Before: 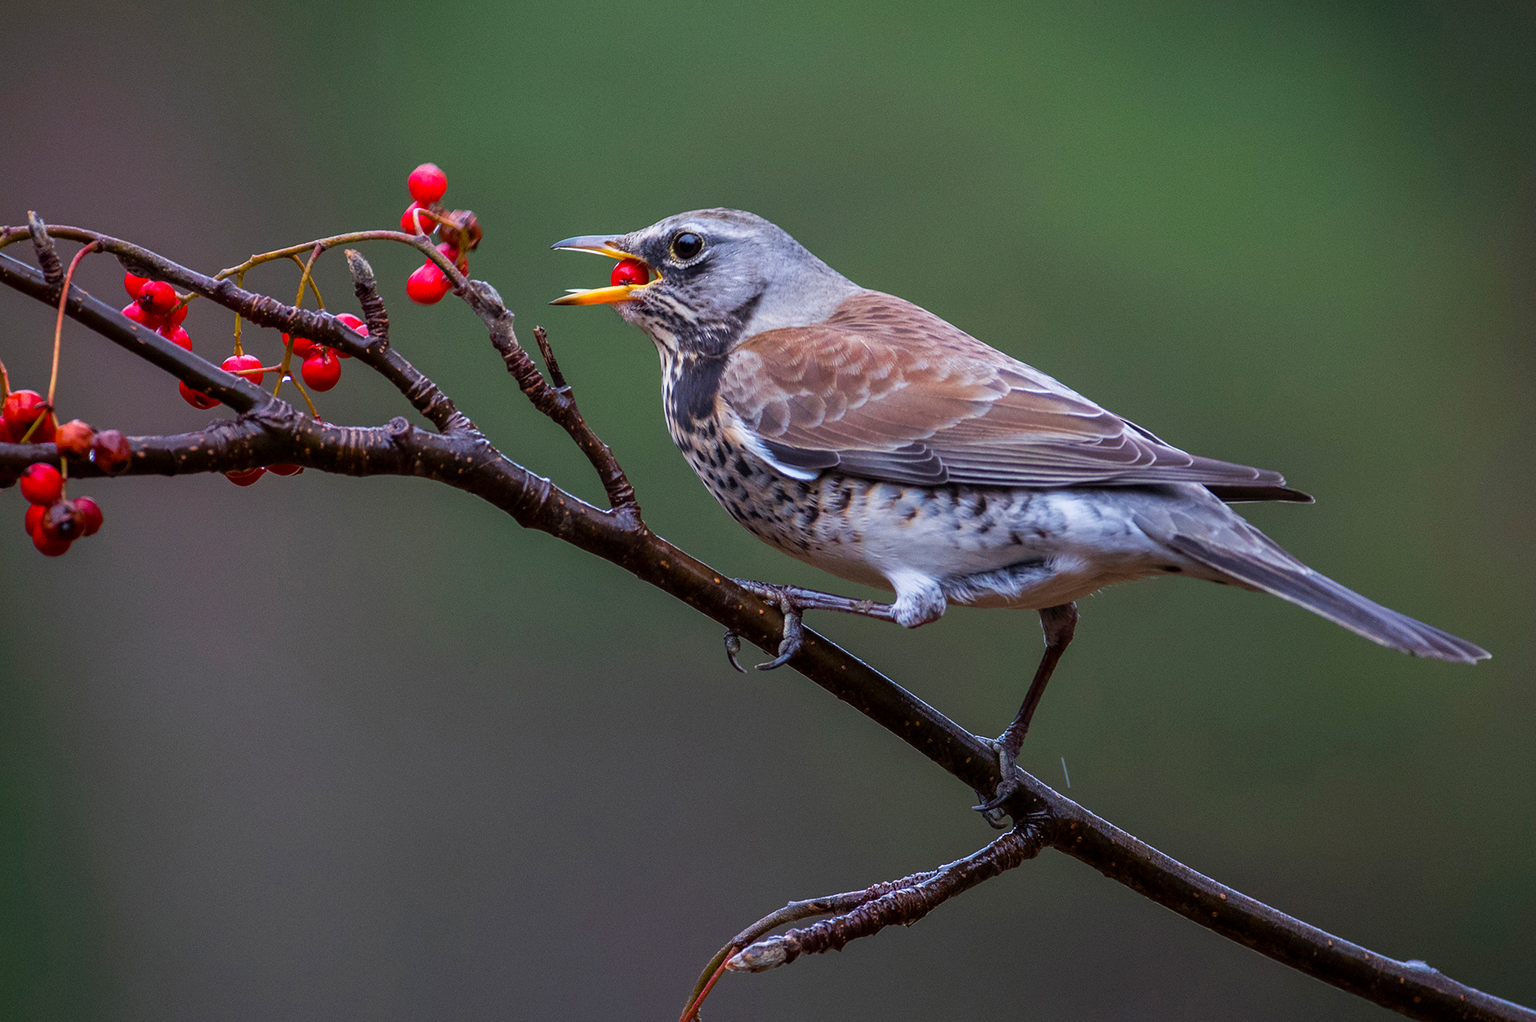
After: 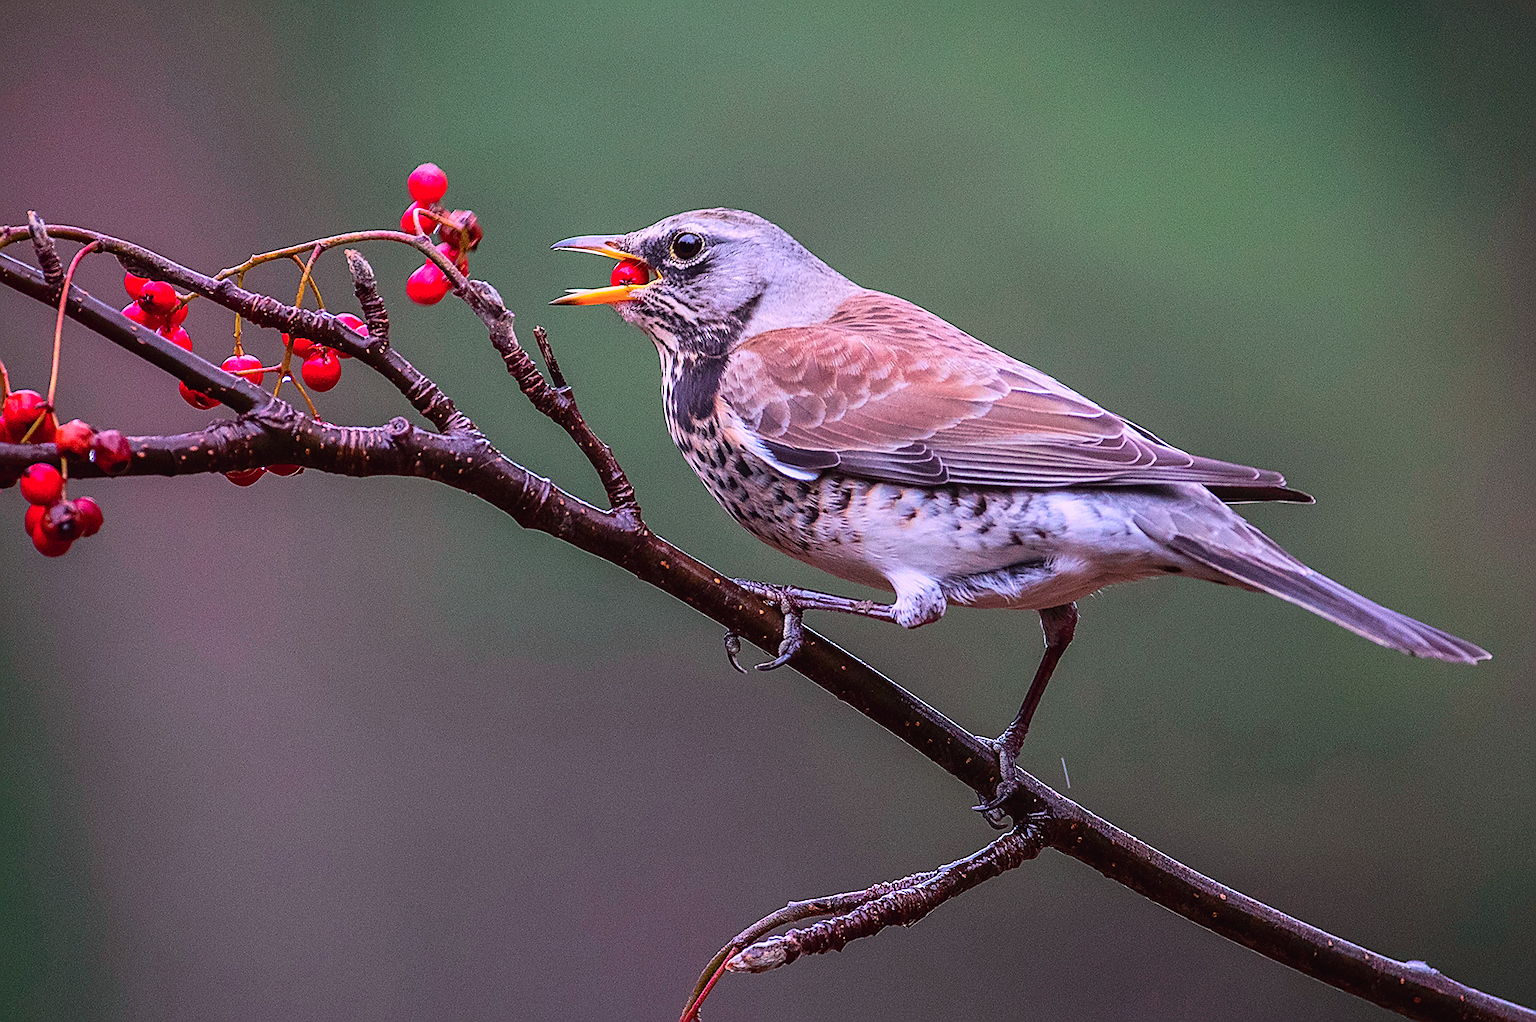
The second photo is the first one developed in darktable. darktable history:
tone curve: curves: ch0 [(0, 0.023) (0.184, 0.168) (0.491, 0.519) (0.748, 0.765) (1, 0.919)]; ch1 [(0, 0) (0.179, 0.173) (0.322, 0.32) (0.424, 0.424) (0.496, 0.501) (0.563, 0.586) (0.761, 0.803) (1, 1)]; ch2 [(0, 0) (0.434, 0.447) (0.483, 0.487) (0.557, 0.541) (0.697, 0.68) (1, 1)], color space Lab, independent channels, preserve colors none
sharpen: radius 1.4, amount 1.25, threshold 0.7
exposure: exposure 0.367 EV, compensate highlight preservation false
white balance: red 1.066, blue 1.119
